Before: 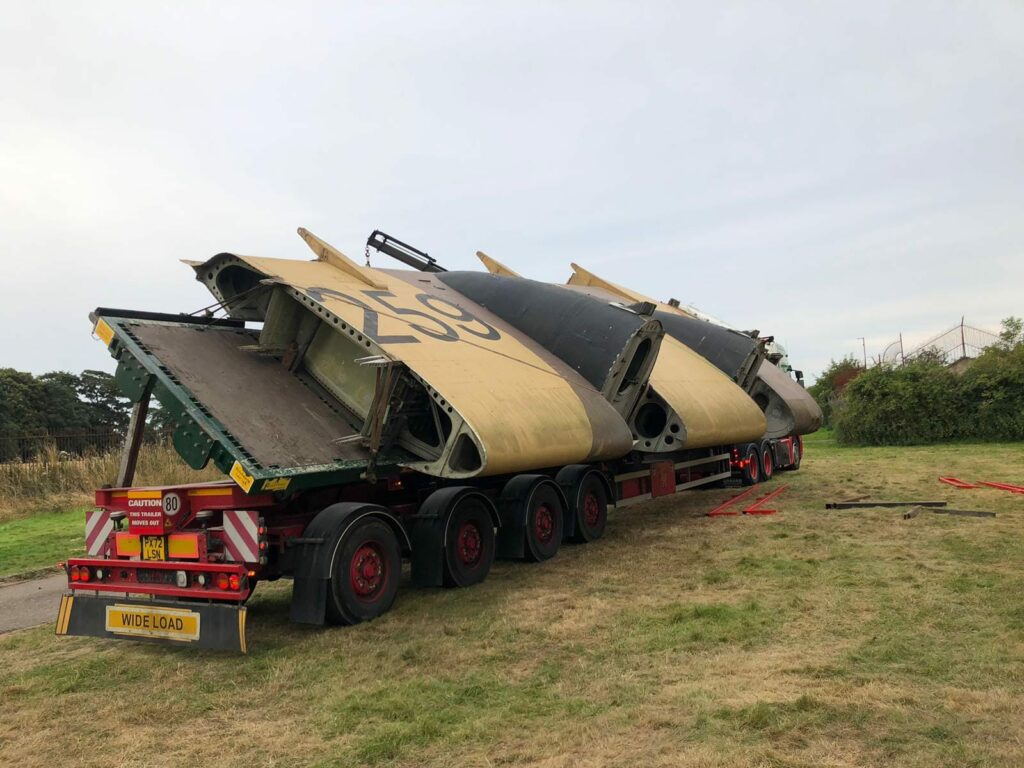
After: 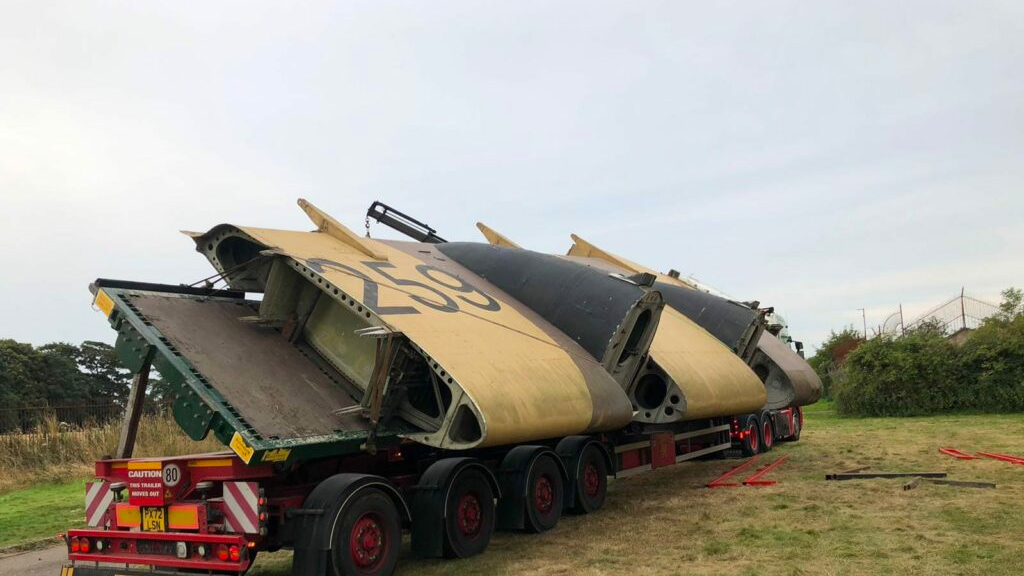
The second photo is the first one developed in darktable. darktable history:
contrast brightness saturation: contrast 0.04, saturation 0.07
crop: top 3.857%, bottom 21.132%
